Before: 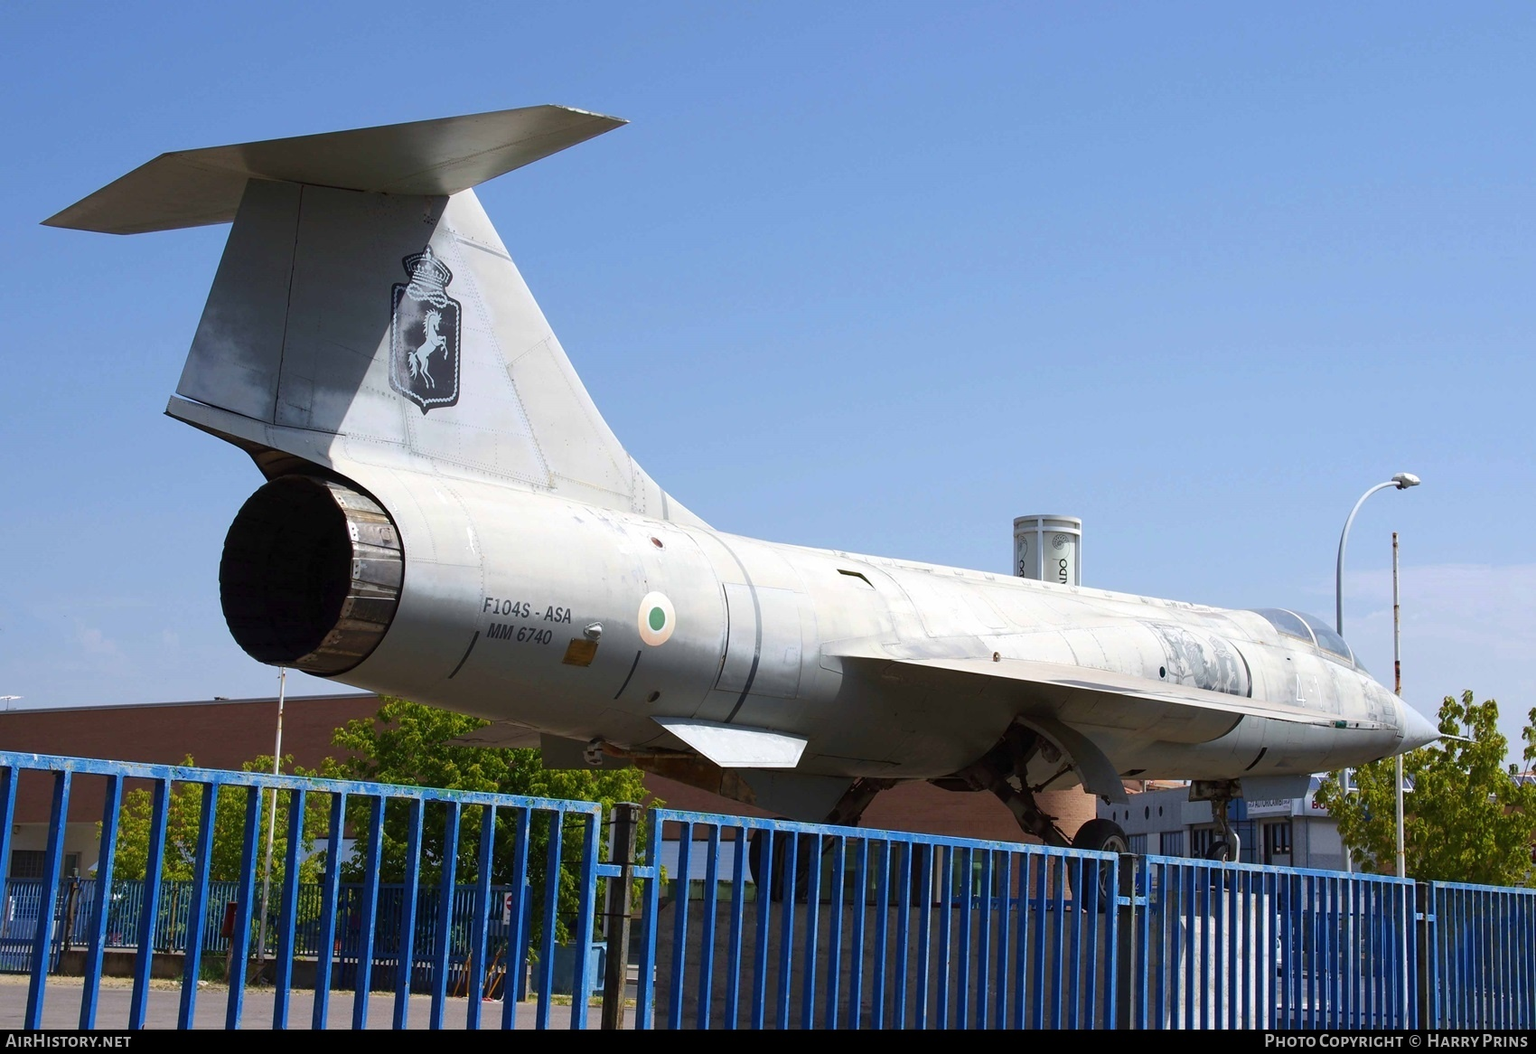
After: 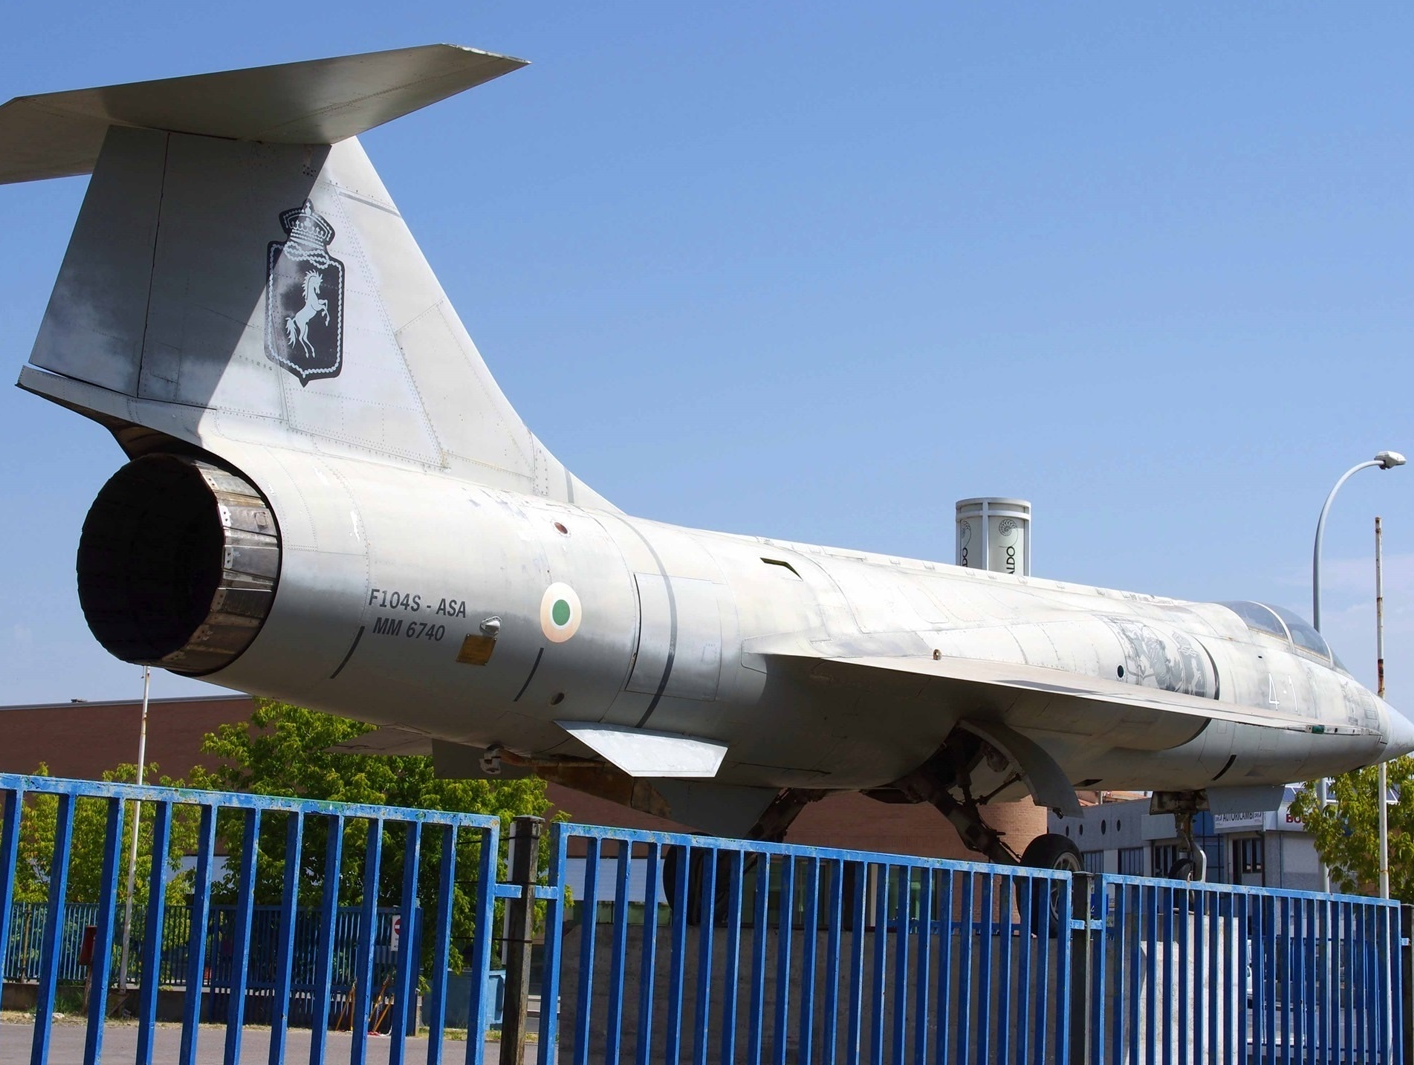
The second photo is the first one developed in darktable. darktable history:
crop: left 9.815%, top 6.211%, right 6.981%, bottom 2.409%
